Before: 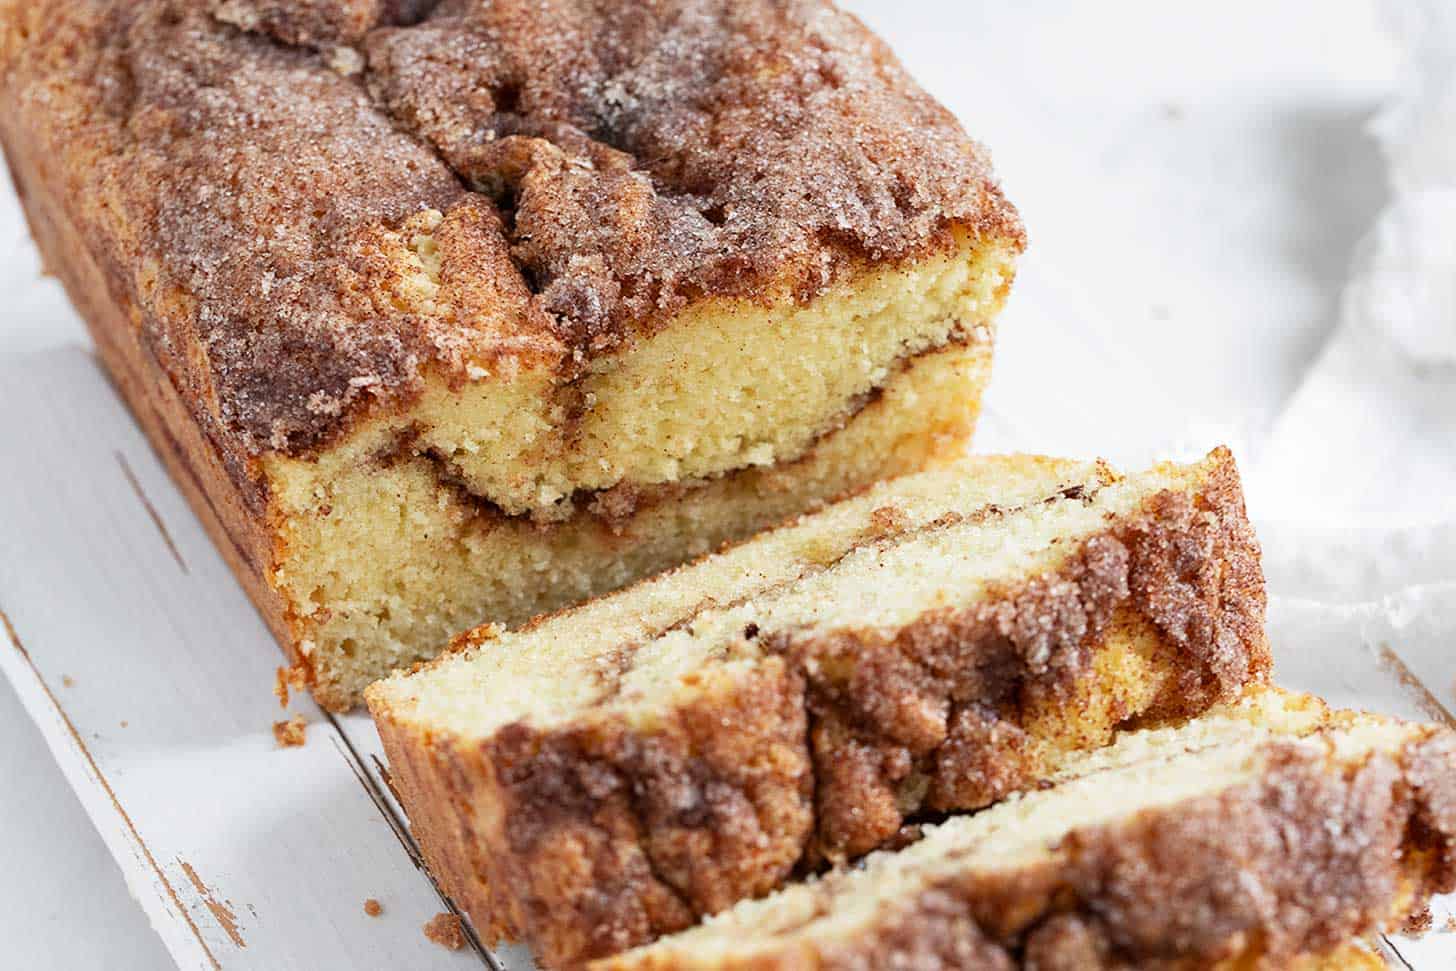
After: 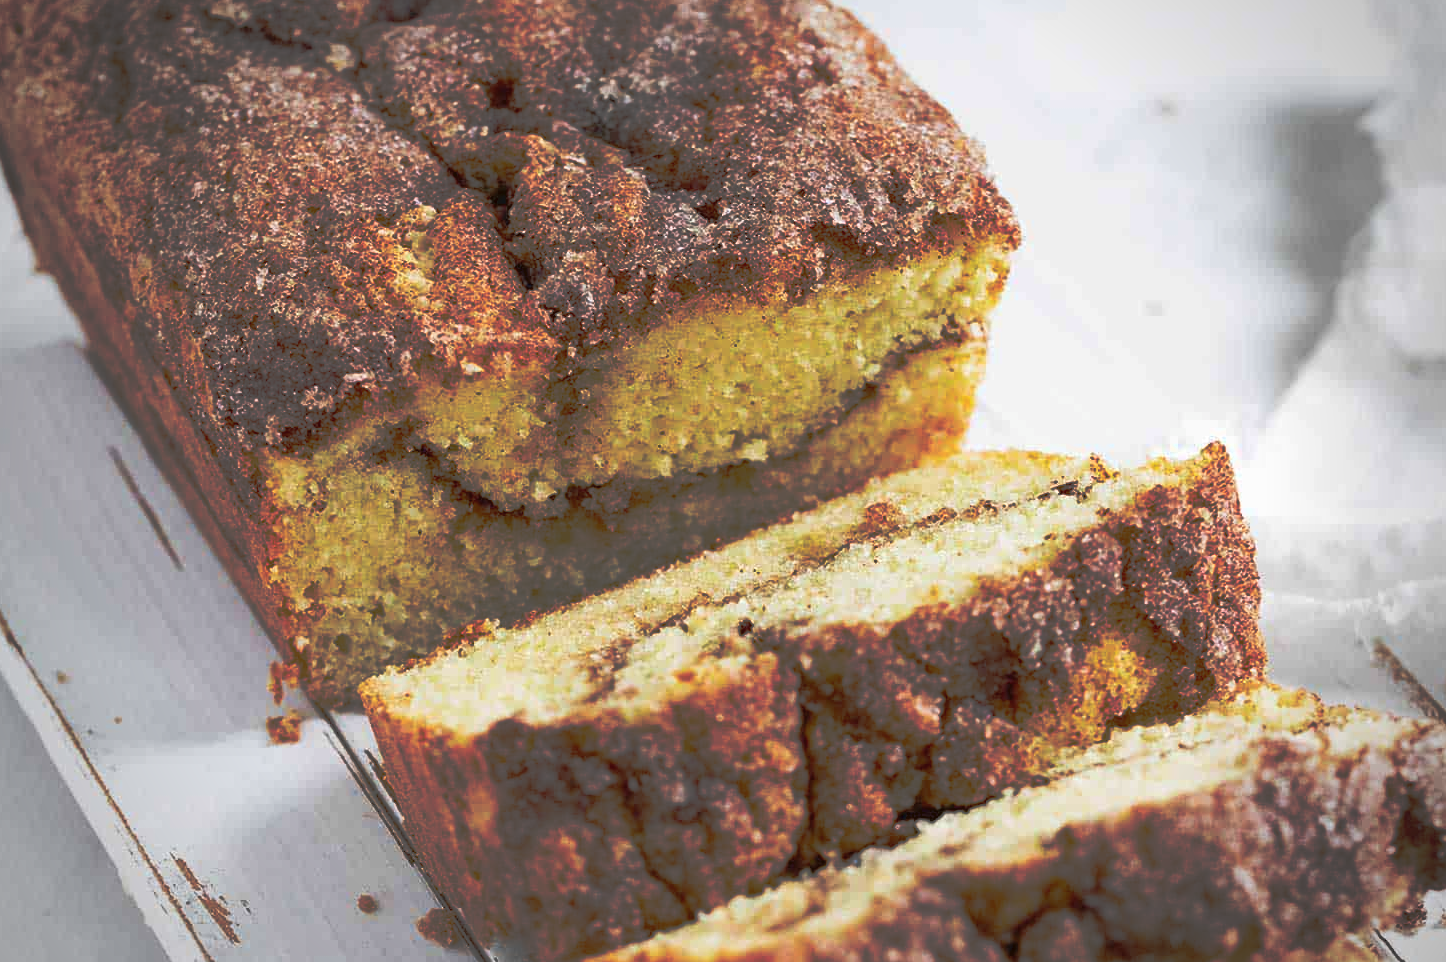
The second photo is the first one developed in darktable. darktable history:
vignetting: fall-off start 74.49%, fall-off radius 65.9%, brightness -0.628, saturation -0.68
crop: left 0.434%, top 0.485%, right 0.244%, bottom 0.386%
tone curve: curves: ch0 [(0, 0) (0.003, 0.032) (0.53, 0.368) (0.901, 0.866) (1, 1)], preserve colors none
